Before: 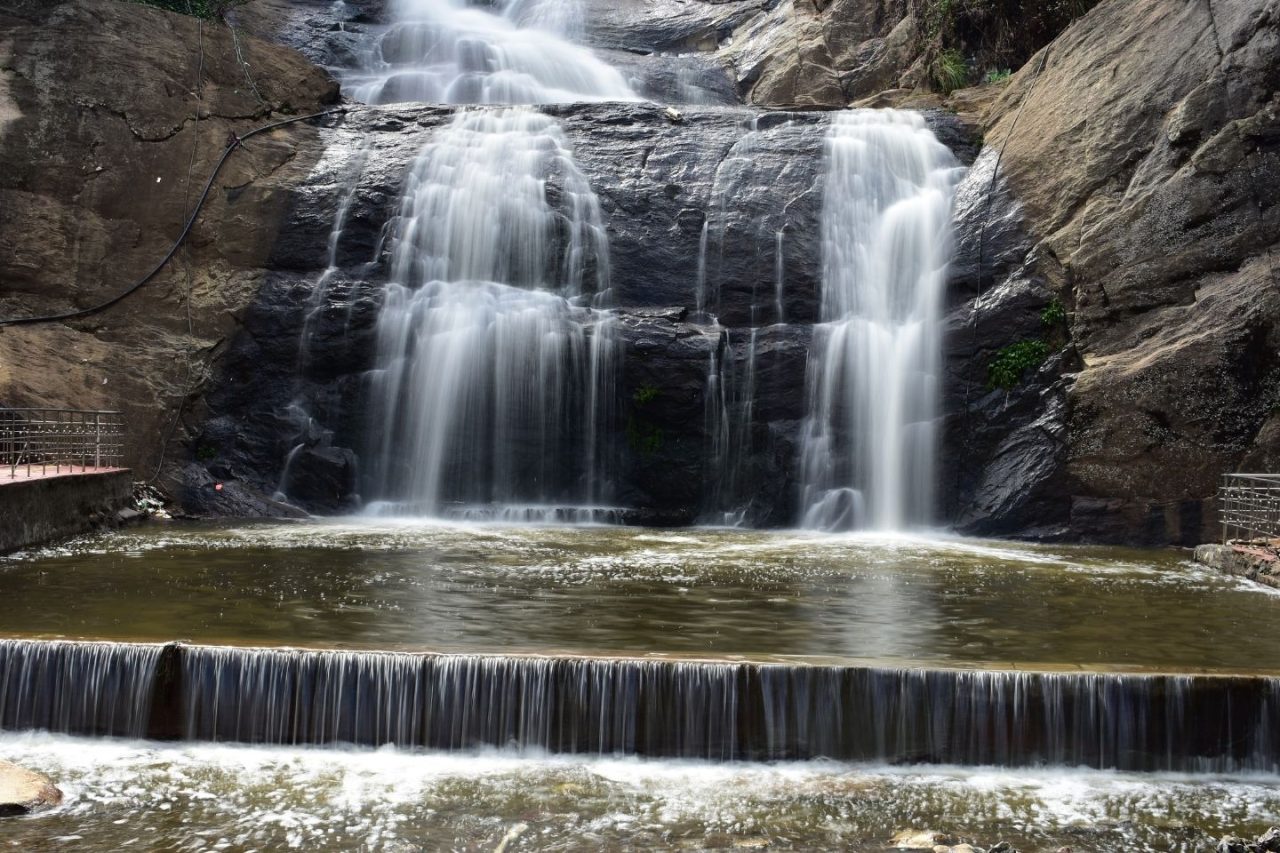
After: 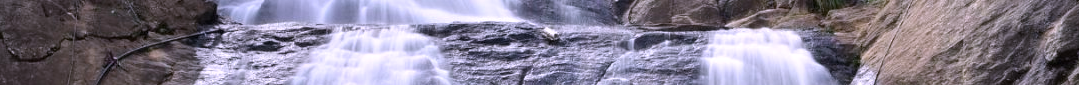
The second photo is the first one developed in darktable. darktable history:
crop and rotate: left 9.644%, top 9.491%, right 6.021%, bottom 80.509%
white balance: red 1.042, blue 1.17
